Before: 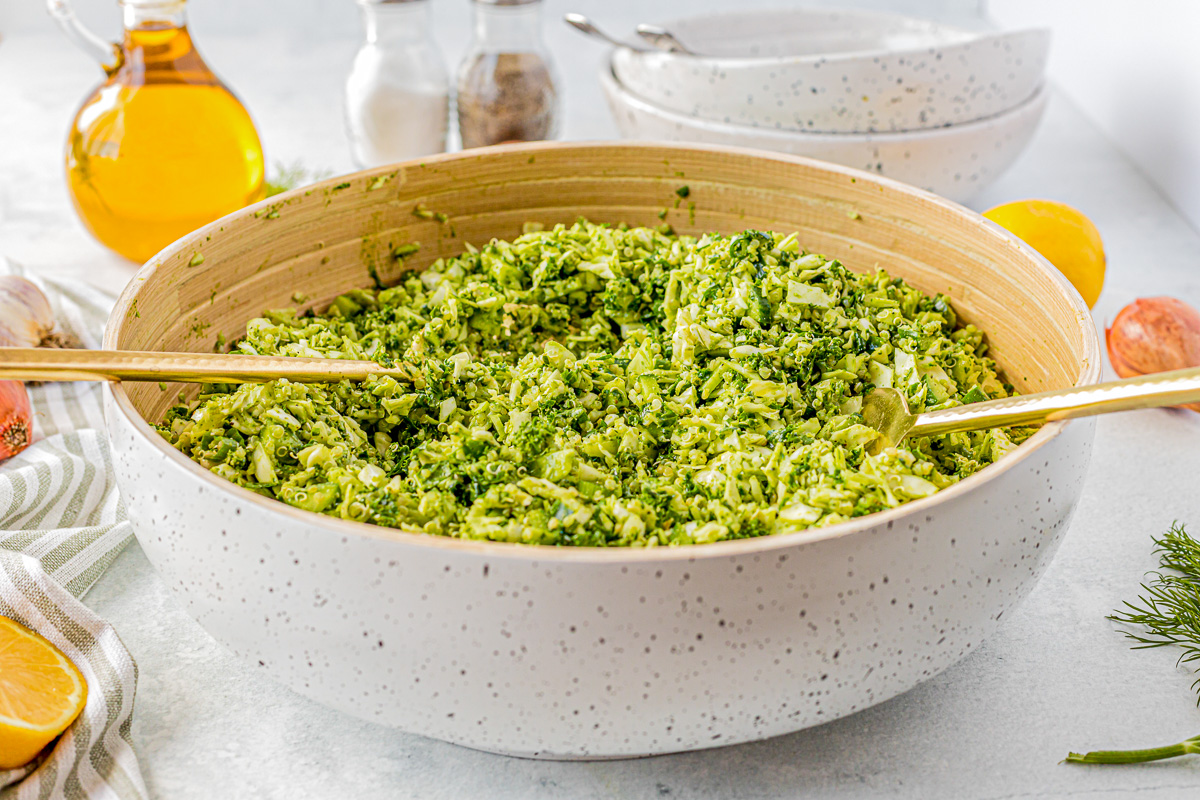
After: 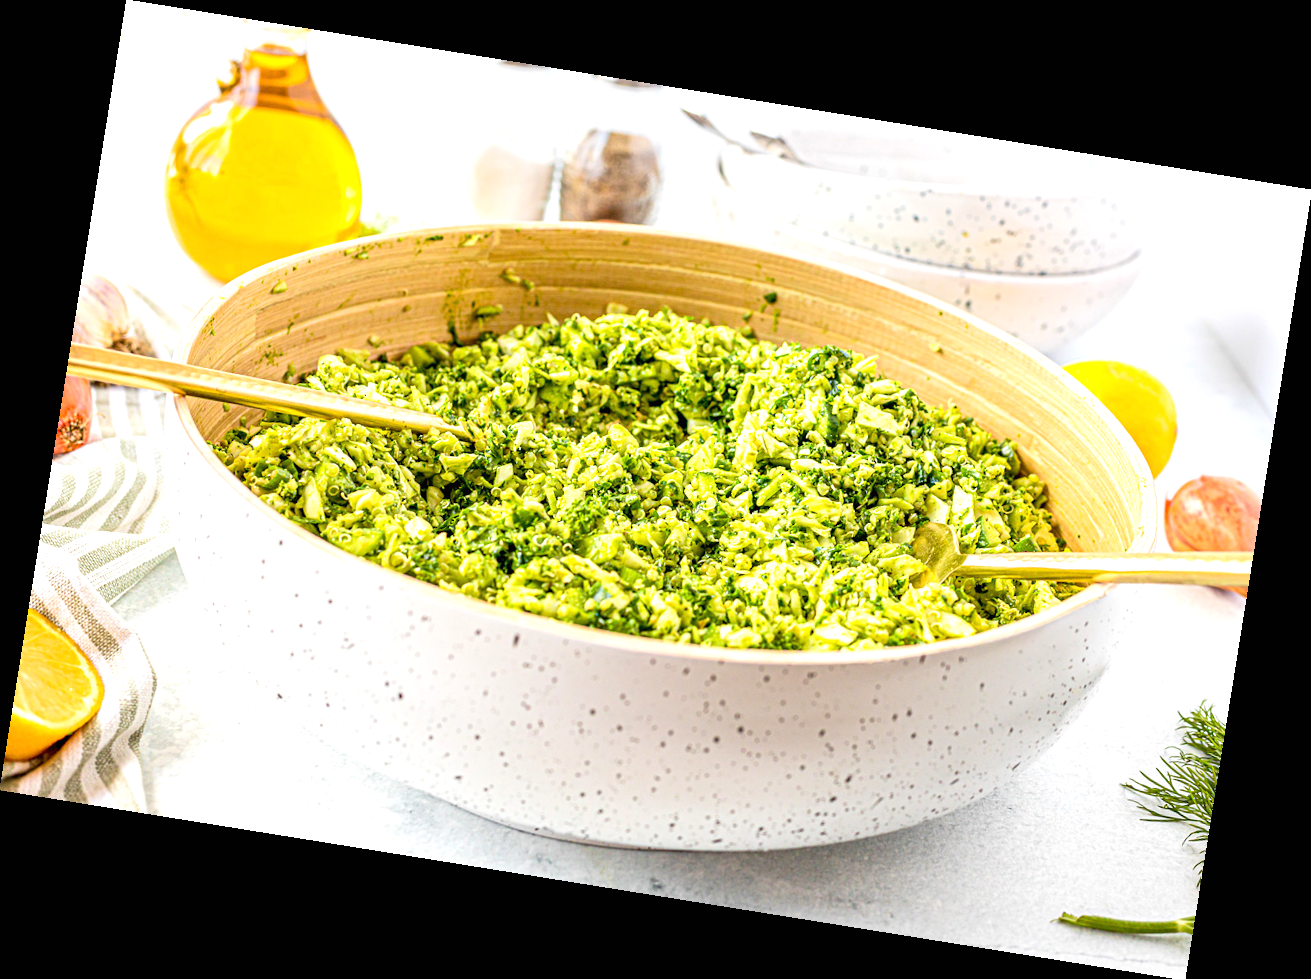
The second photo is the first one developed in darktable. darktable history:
exposure: black level correction 0, exposure 0.7 EV, compensate exposure bias true, compensate highlight preservation false
rotate and perspective: rotation 9.12°, automatic cropping off
